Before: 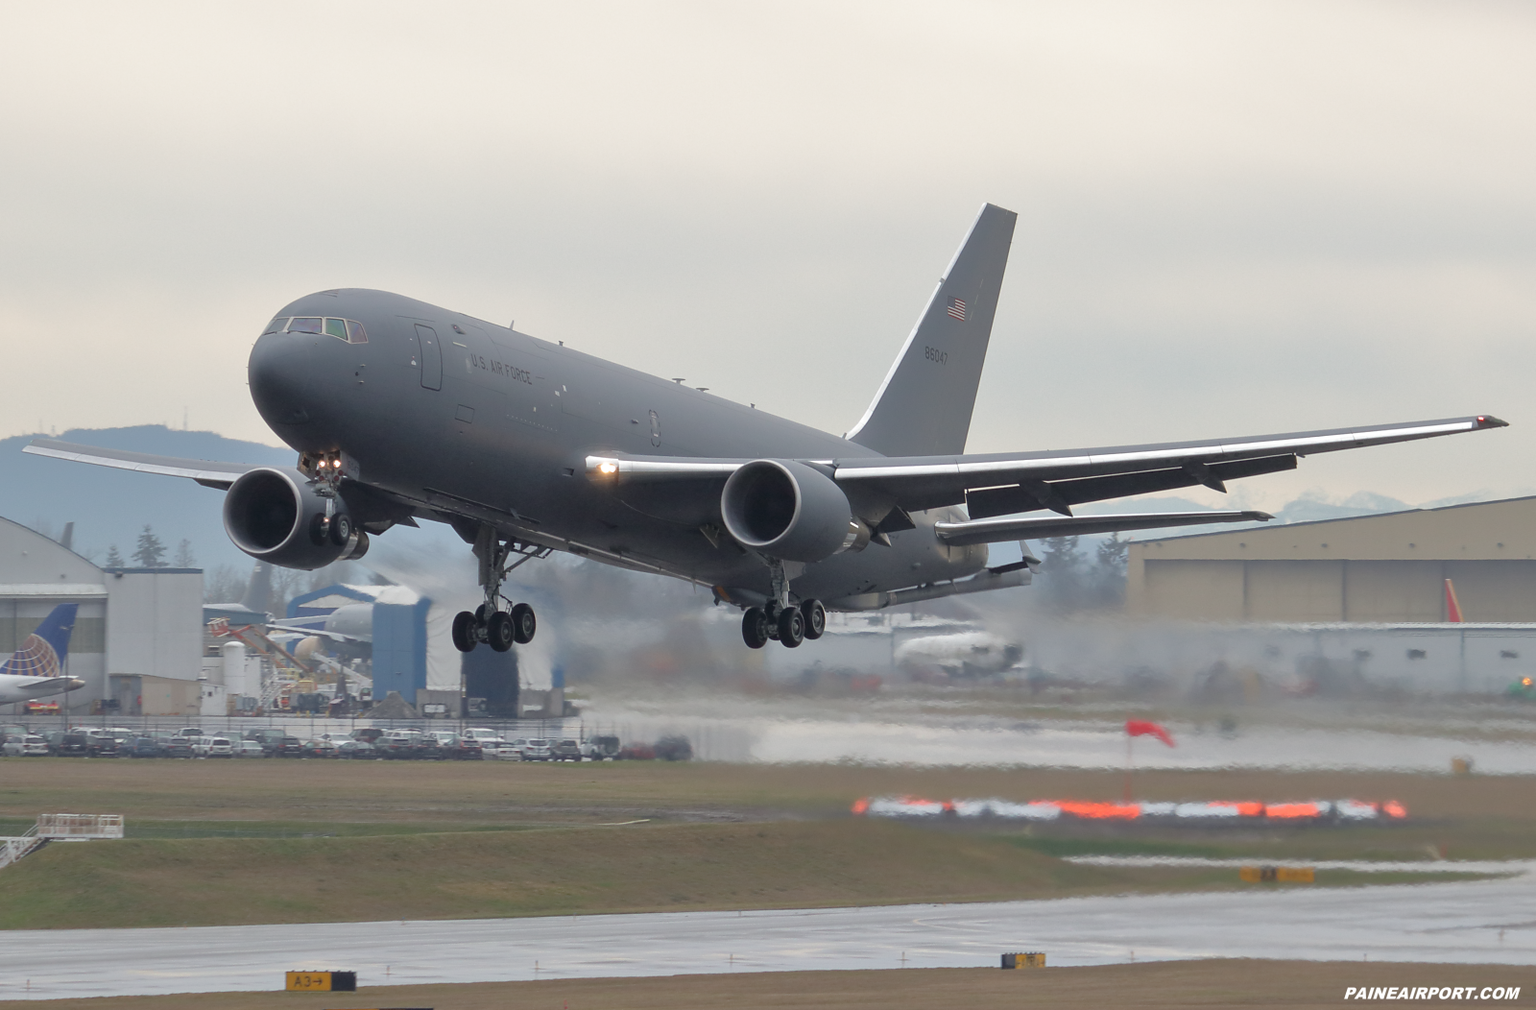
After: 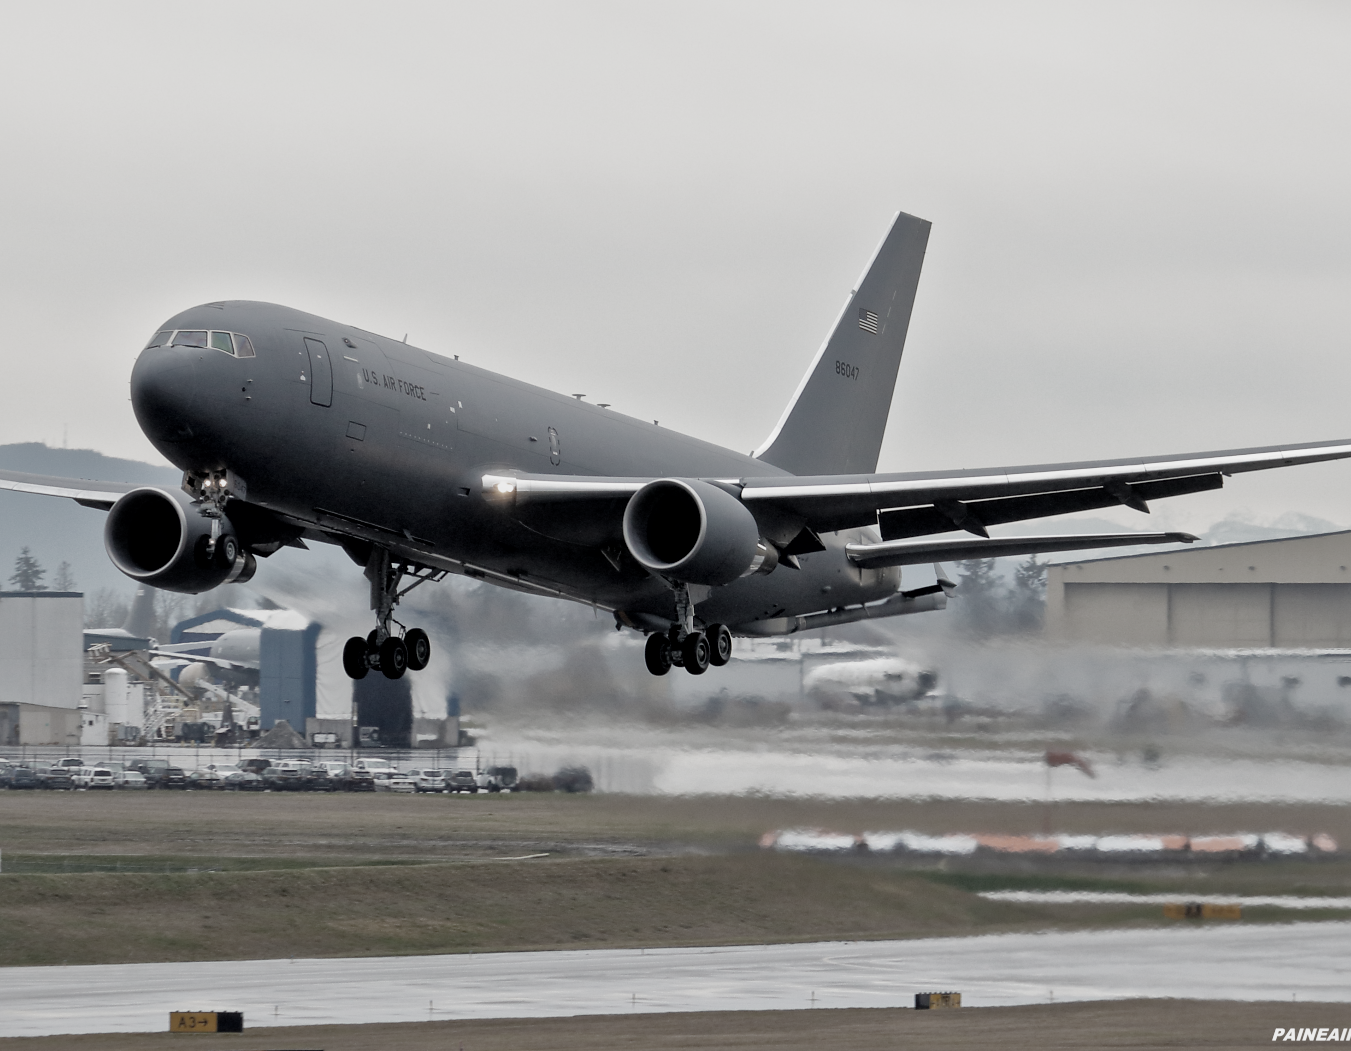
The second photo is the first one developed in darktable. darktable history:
filmic rgb: black relative exposure -5.07 EV, white relative exposure 3.99 EV, hardness 2.88, contrast 1.3, preserve chrominance no, color science v5 (2021)
crop: left 8.012%, right 7.504%
local contrast: mode bilateral grid, contrast 20, coarseness 20, detail 150%, midtone range 0.2
color zones: curves: ch0 [(0, 0.487) (0.241, 0.395) (0.434, 0.373) (0.658, 0.412) (0.838, 0.487)]; ch1 [(0, 0) (0.053, 0.053) (0.211, 0.202) (0.579, 0.259) (0.781, 0.241)]
